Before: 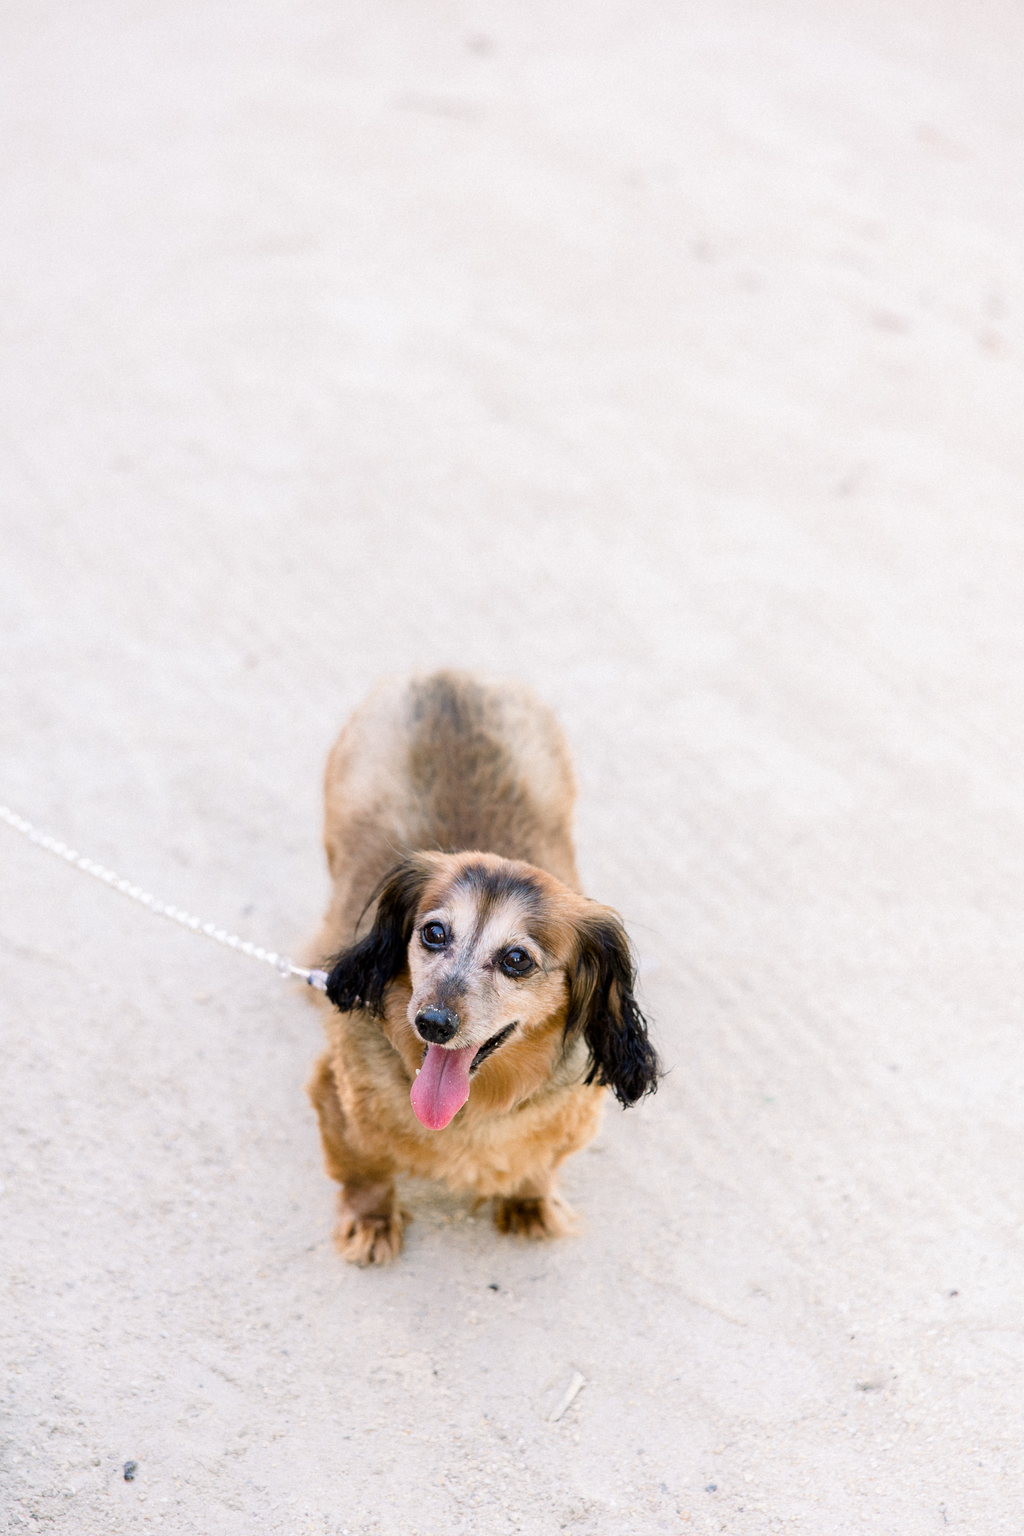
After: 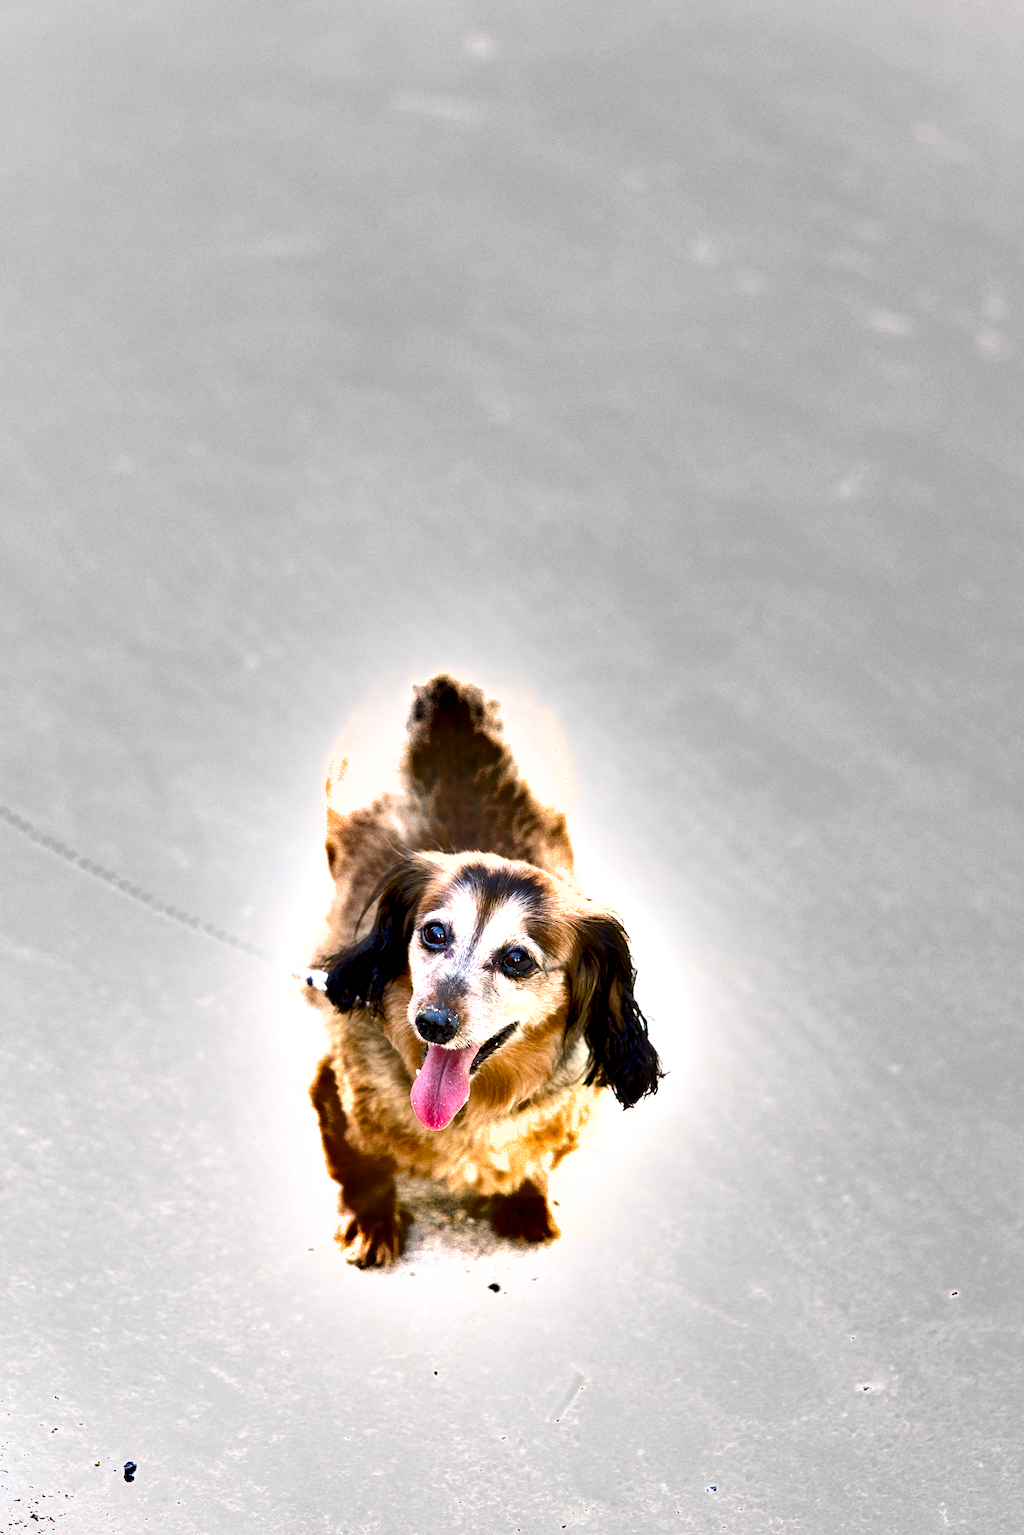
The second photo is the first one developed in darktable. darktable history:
shadows and highlights: radius 107.92, shadows 40.92, highlights -71.93, low approximation 0.01, soften with gaussian
exposure: black level correction 0.008, exposure 0.968 EV, compensate highlight preservation false
